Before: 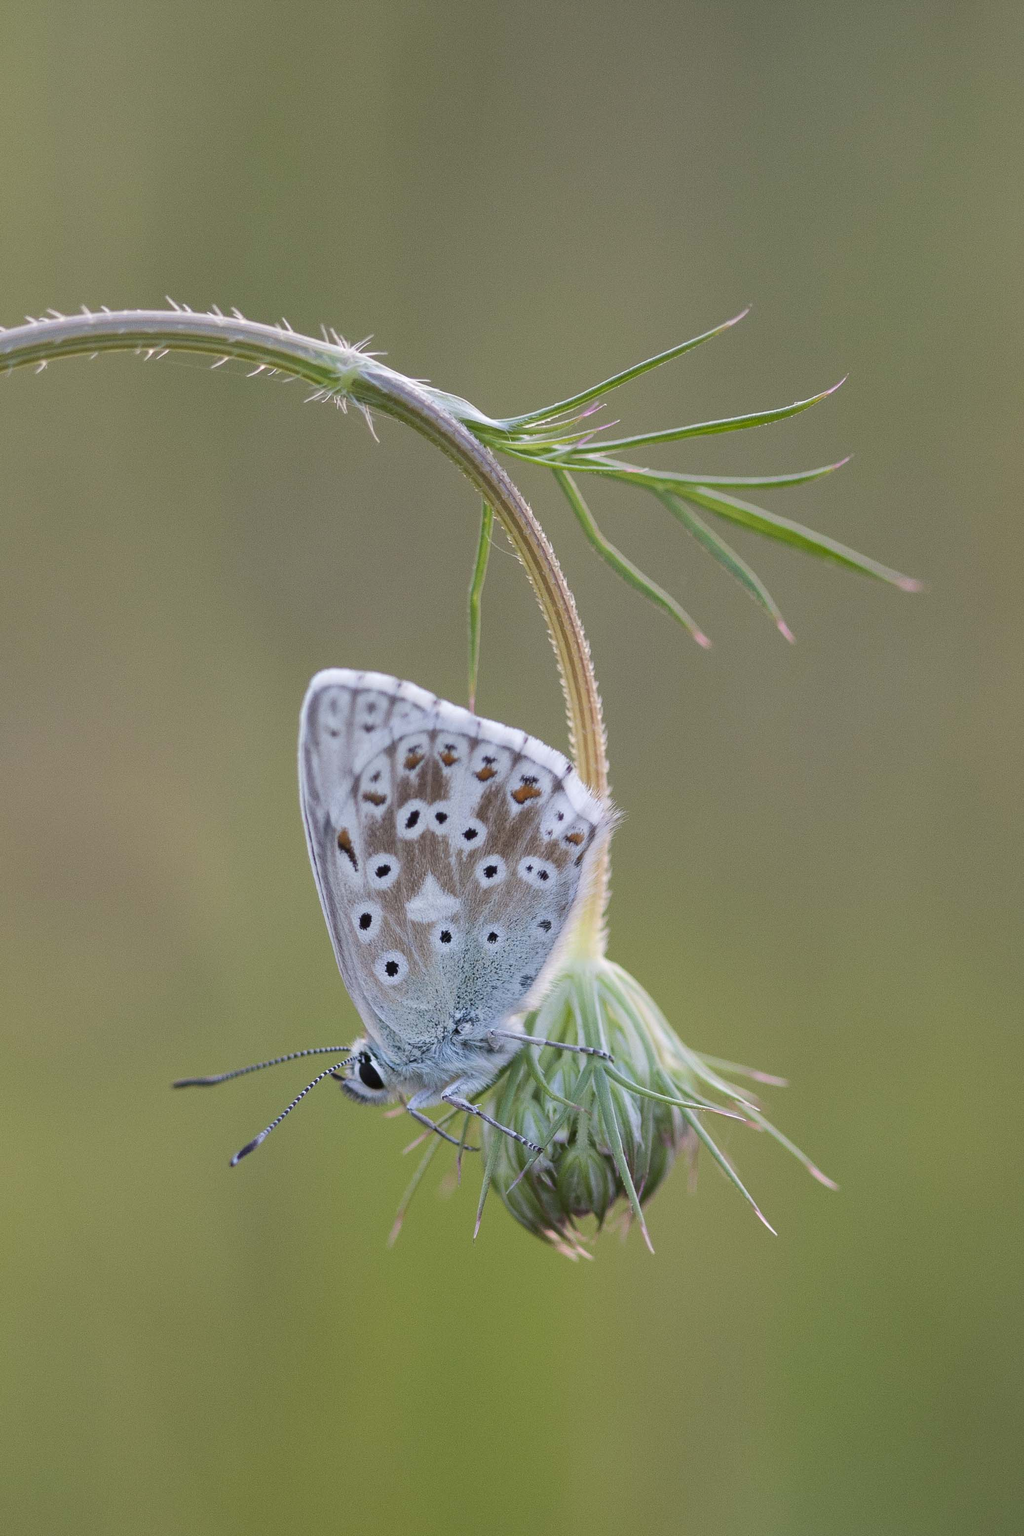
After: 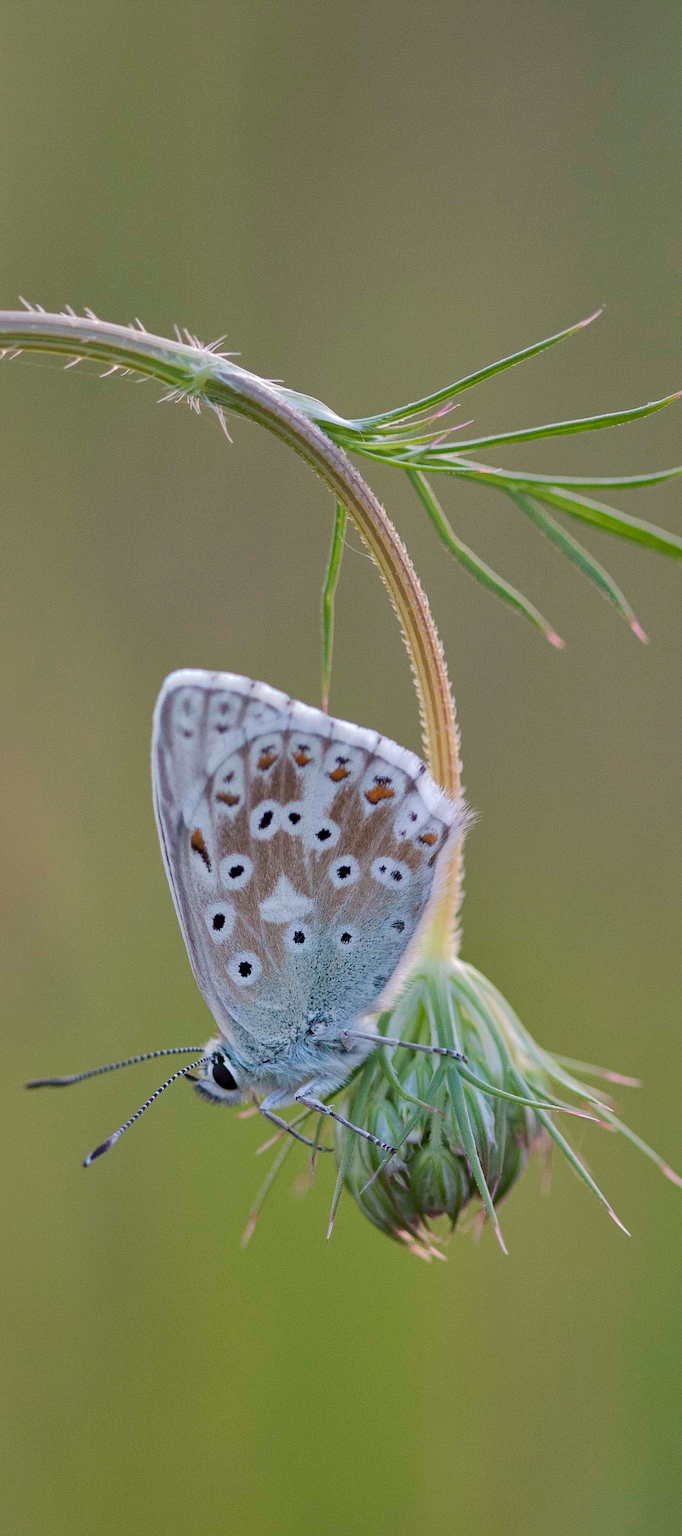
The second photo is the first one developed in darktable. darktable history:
crop and rotate: left 14.385%, right 18.931%
shadows and highlights: shadows 38.74, highlights -74.85
haze removal: compatibility mode true, adaptive false
